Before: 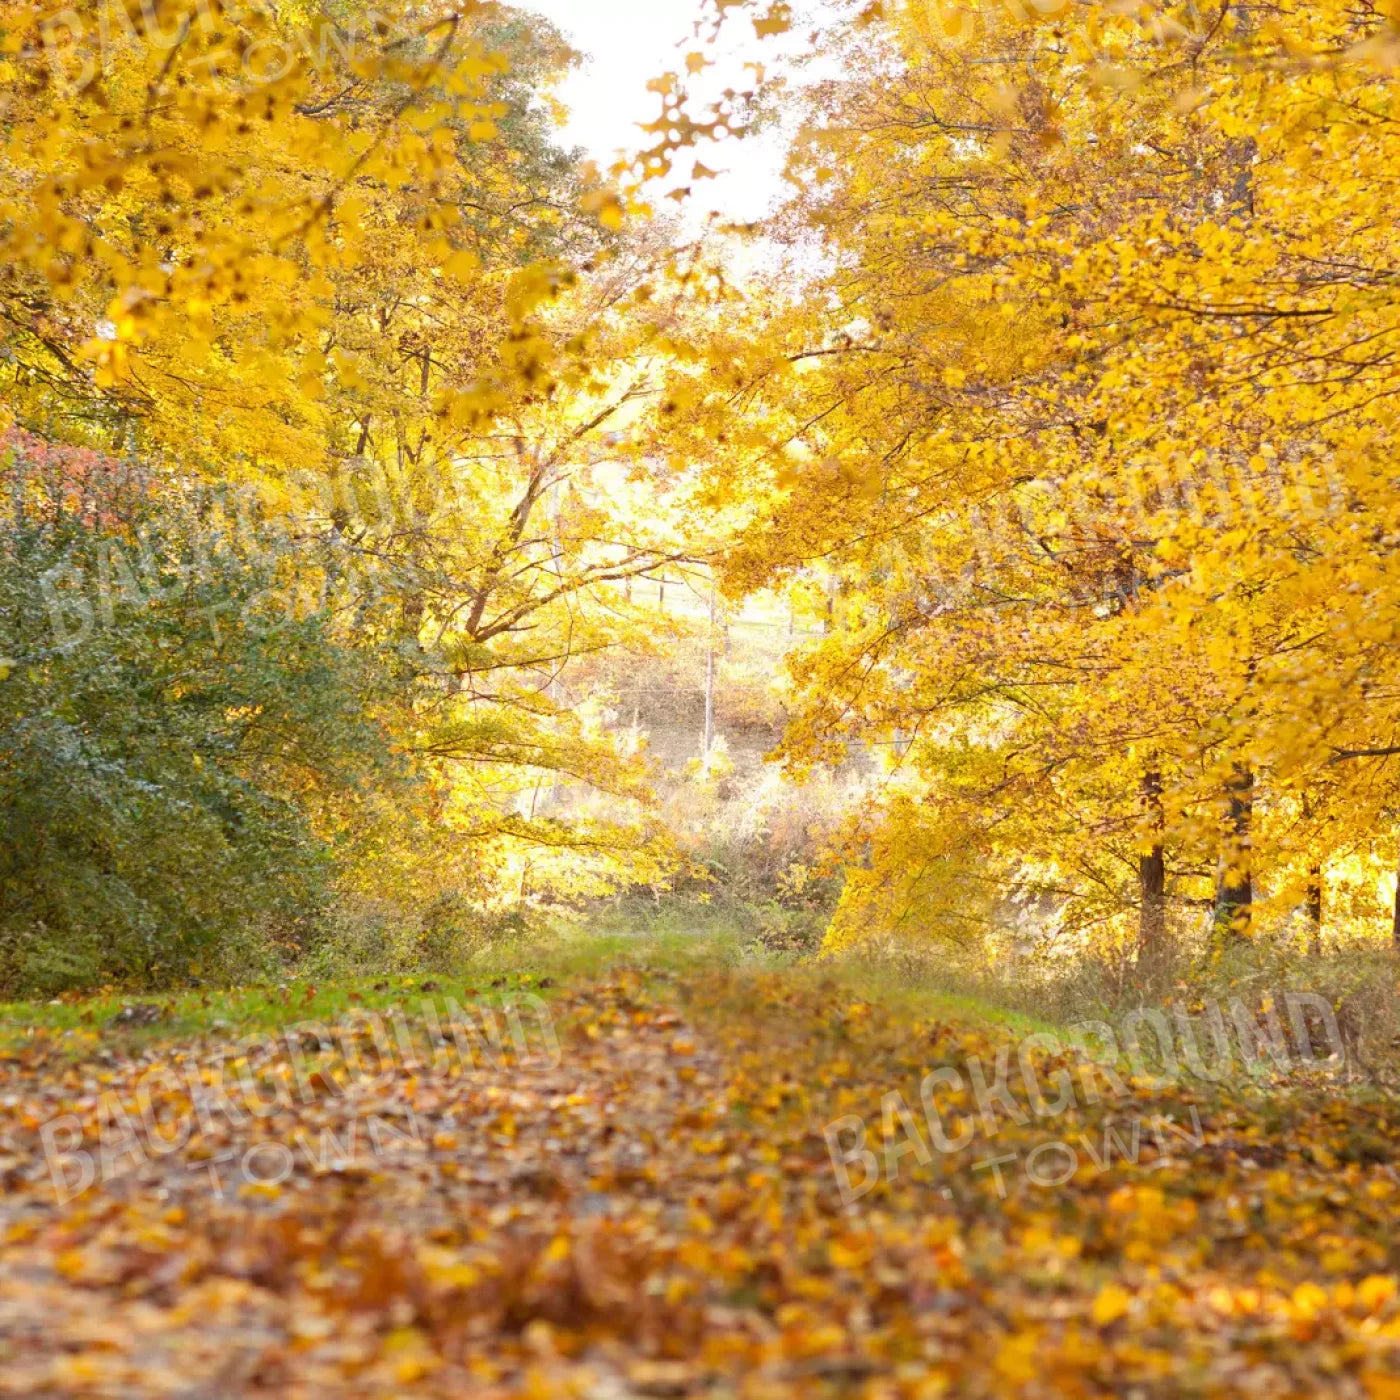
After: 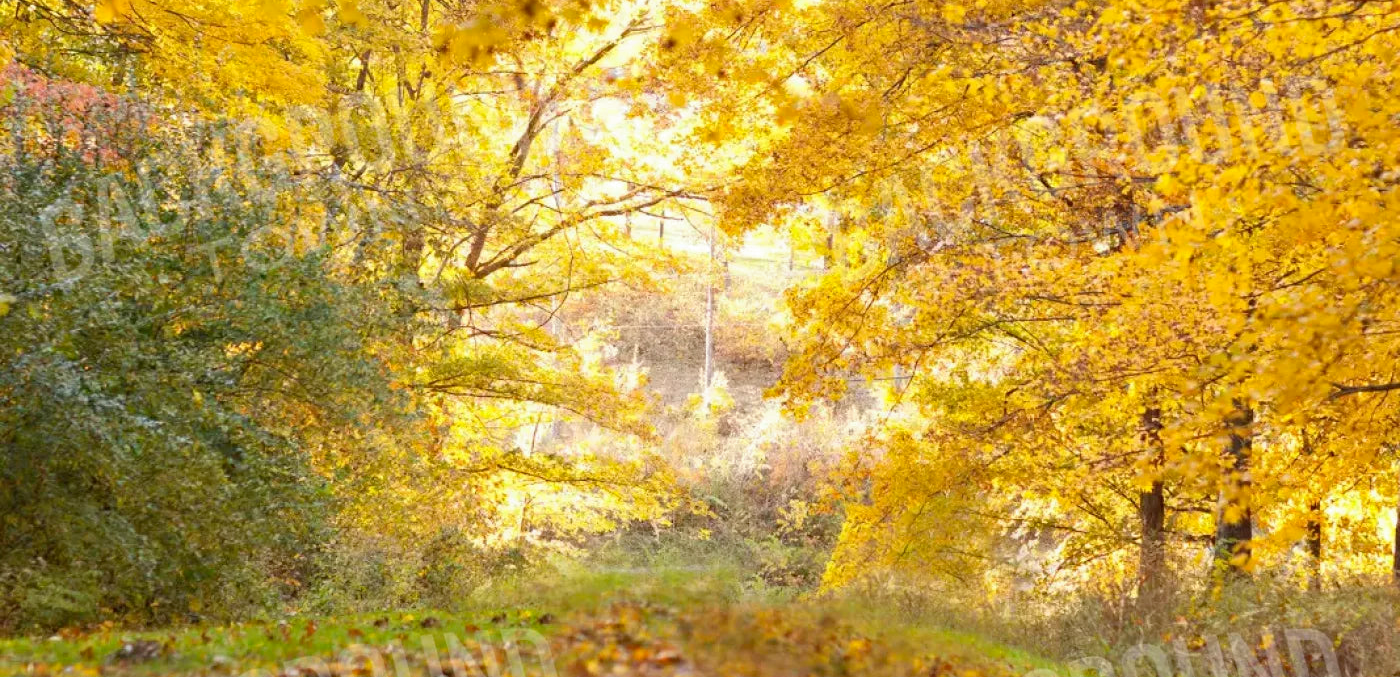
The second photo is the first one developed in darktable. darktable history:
split-toning: shadows › saturation 0.61, highlights › saturation 0.58, balance -28.74, compress 87.36%
crop and rotate: top 26.056%, bottom 25.543%
haze removal: compatibility mode true, adaptive false
